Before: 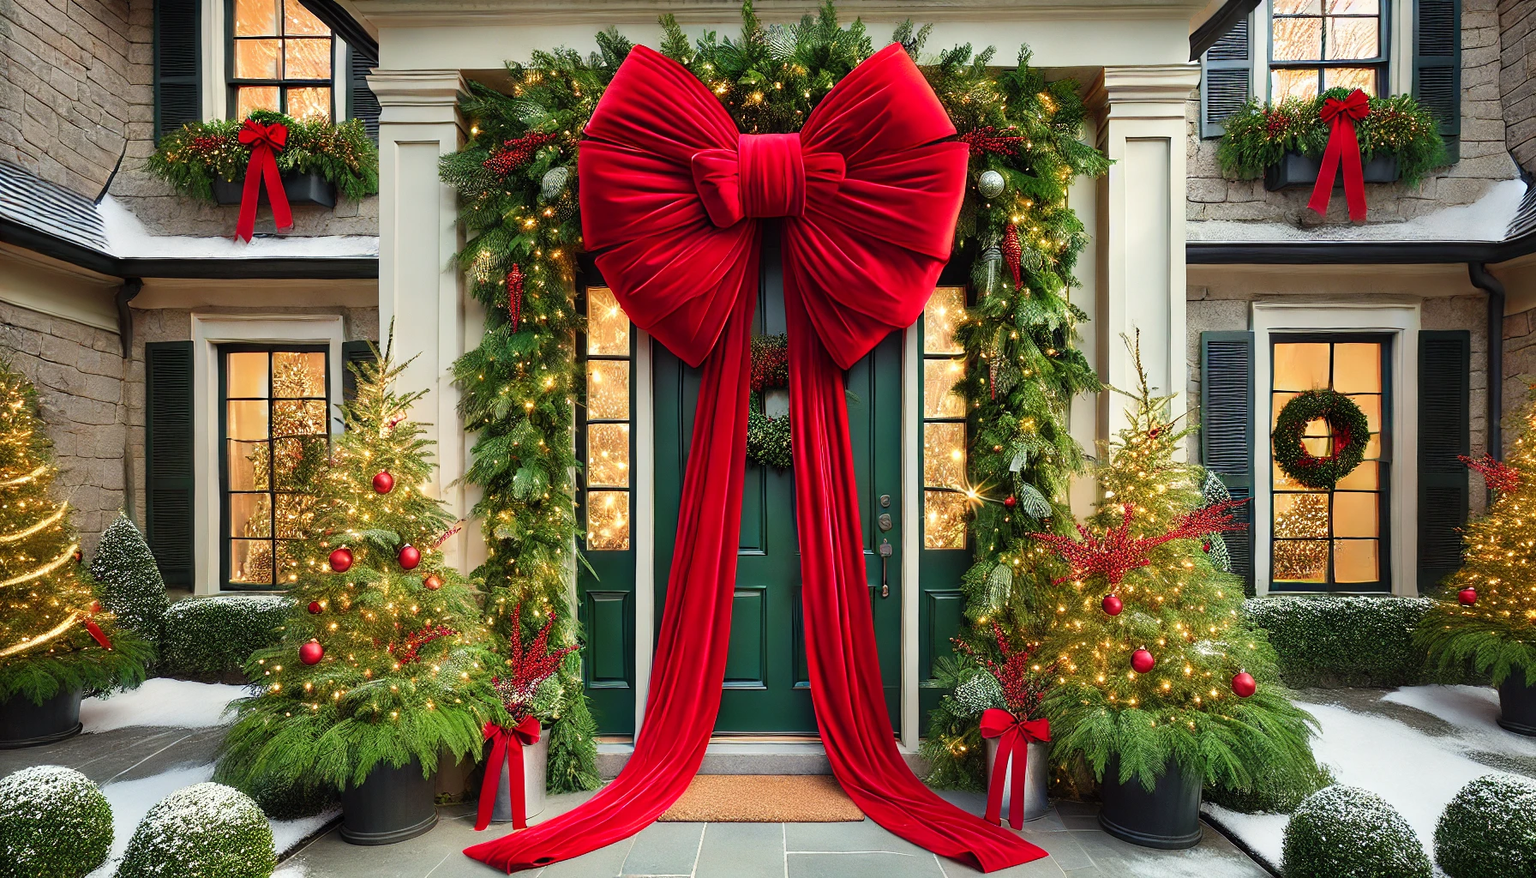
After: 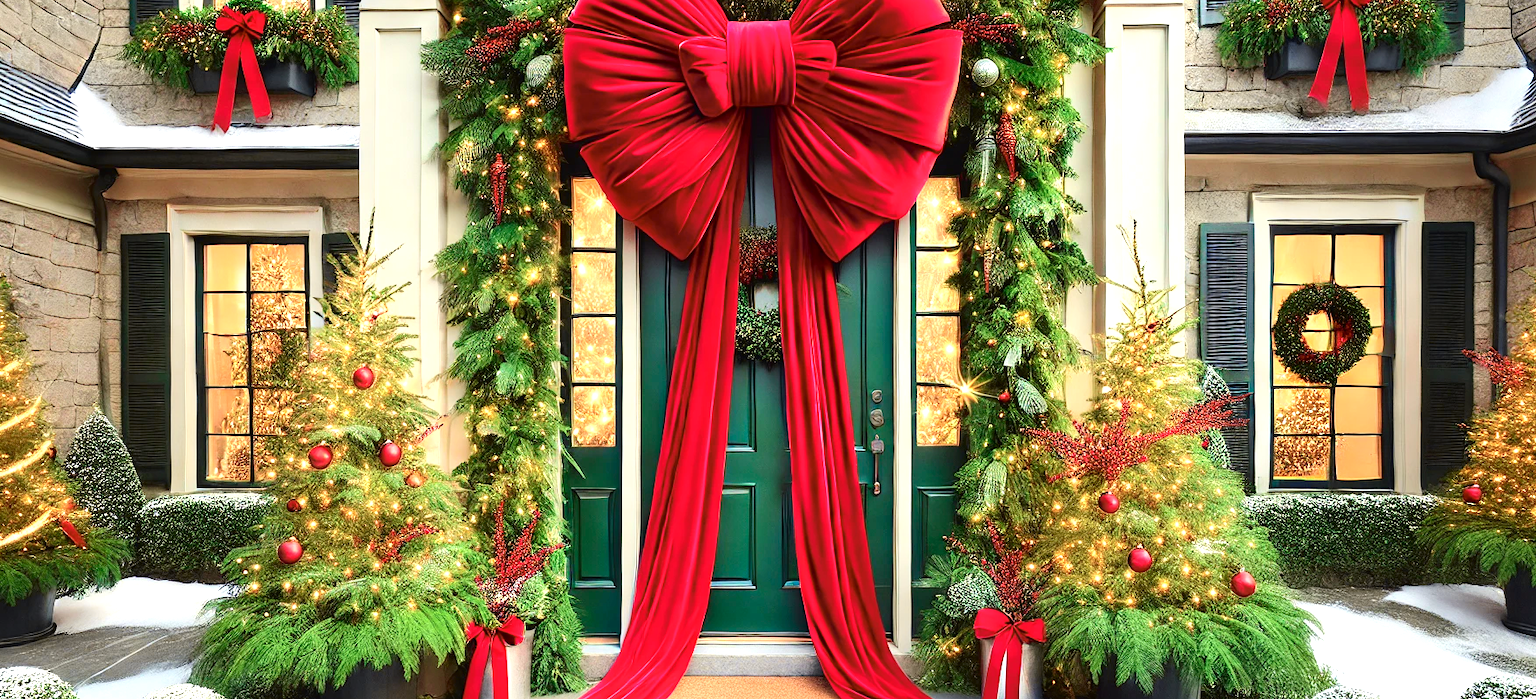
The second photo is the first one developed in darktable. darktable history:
tone curve: curves: ch0 [(0, 0.018) (0.061, 0.041) (0.205, 0.191) (0.289, 0.292) (0.39, 0.424) (0.493, 0.551) (0.666, 0.743) (0.795, 0.841) (1, 0.998)]; ch1 [(0, 0) (0.385, 0.343) (0.439, 0.415) (0.494, 0.498) (0.501, 0.501) (0.51, 0.509) (0.548, 0.563) (0.586, 0.61) (0.684, 0.658) (0.783, 0.804) (1, 1)]; ch2 [(0, 0) (0.304, 0.31) (0.403, 0.399) (0.441, 0.428) (0.47, 0.469) (0.498, 0.496) (0.524, 0.538) (0.566, 0.579) (0.648, 0.665) (0.697, 0.699) (1, 1)], color space Lab, independent channels, preserve colors none
crop and rotate: left 1.831%, top 12.983%, right 0.293%, bottom 9.058%
exposure: black level correction 0, exposure 0.699 EV, compensate highlight preservation false
